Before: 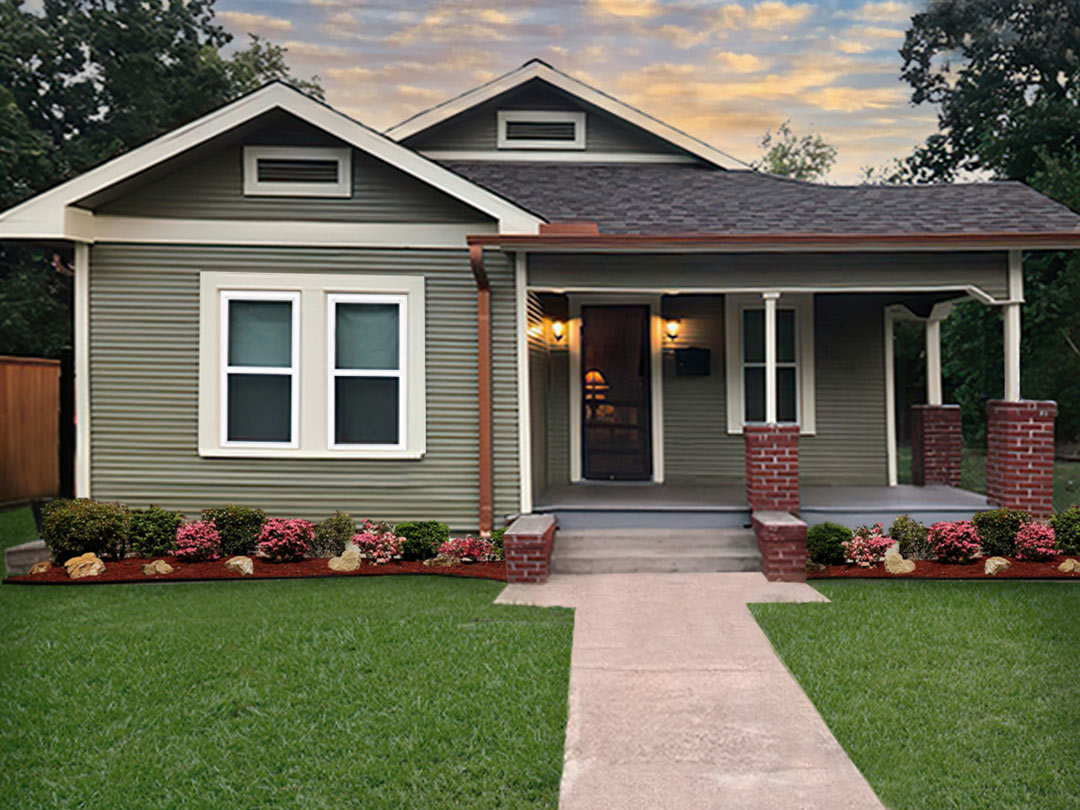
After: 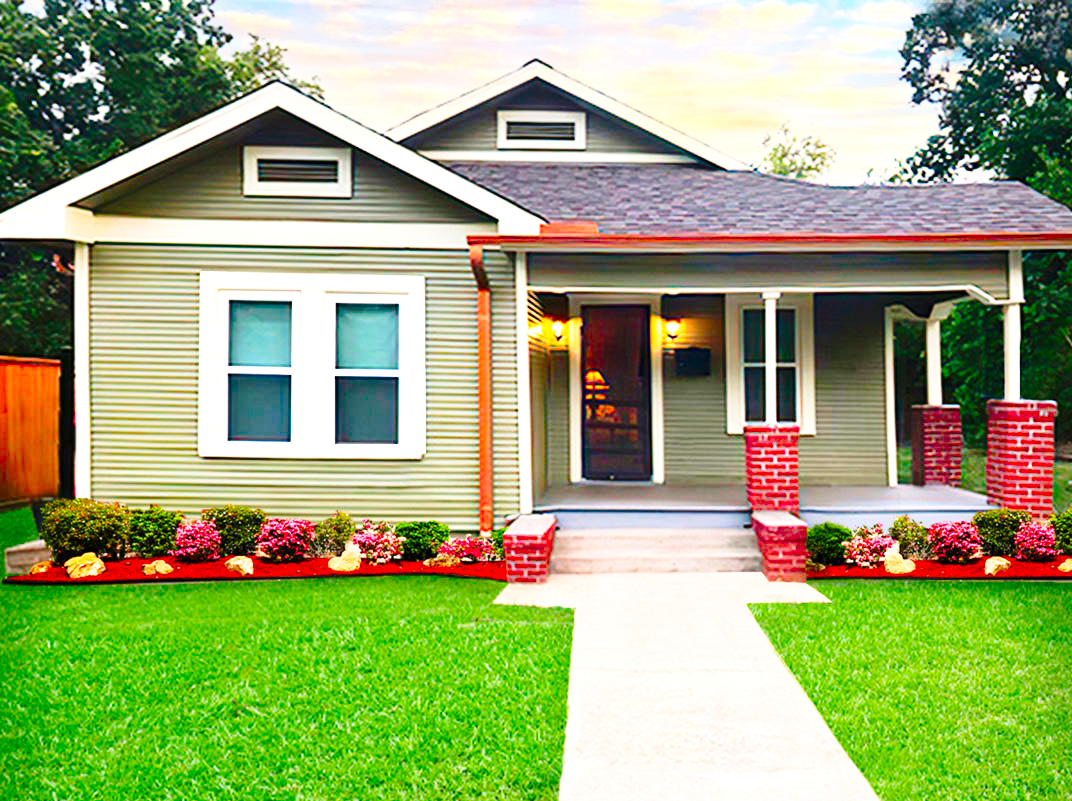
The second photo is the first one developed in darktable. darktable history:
color correction: highlights b* -0.055, saturation 1.81
contrast brightness saturation: saturation 0.121
base curve: curves: ch0 [(0, 0) (0.028, 0.03) (0.121, 0.232) (0.46, 0.748) (0.859, 0.968) (1, 1)], preserve colors none
crop: top 0.032%, bottom 0.162%
exposure: exposure 1 EV, compensate exposure bias true, compensate highlight preservation false
